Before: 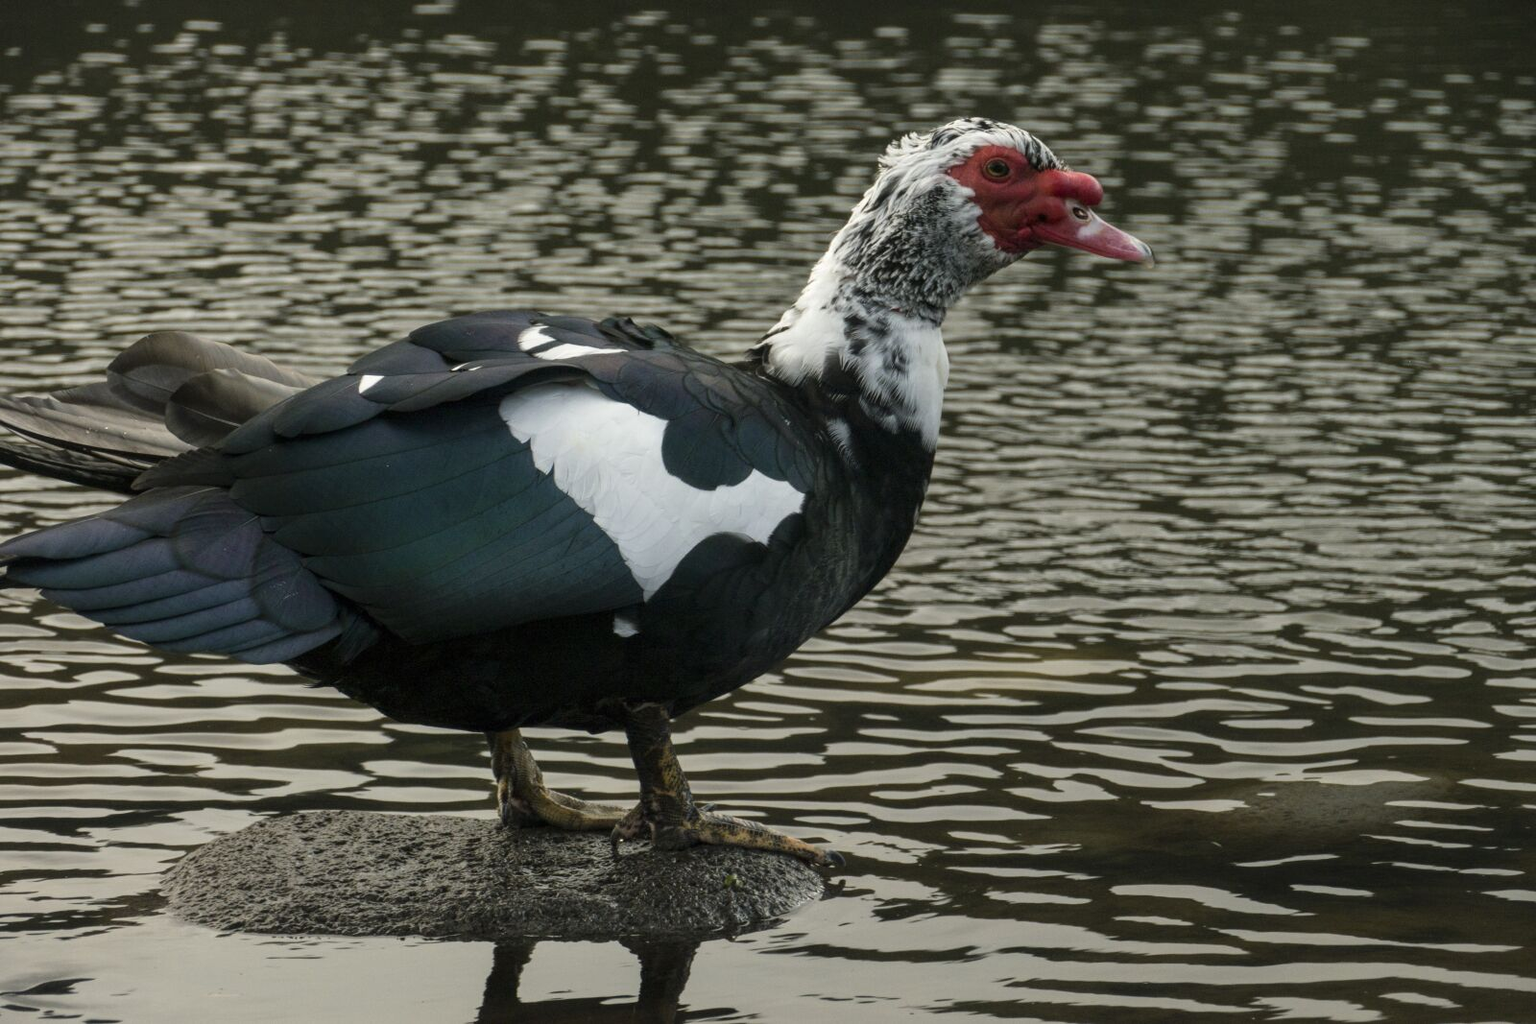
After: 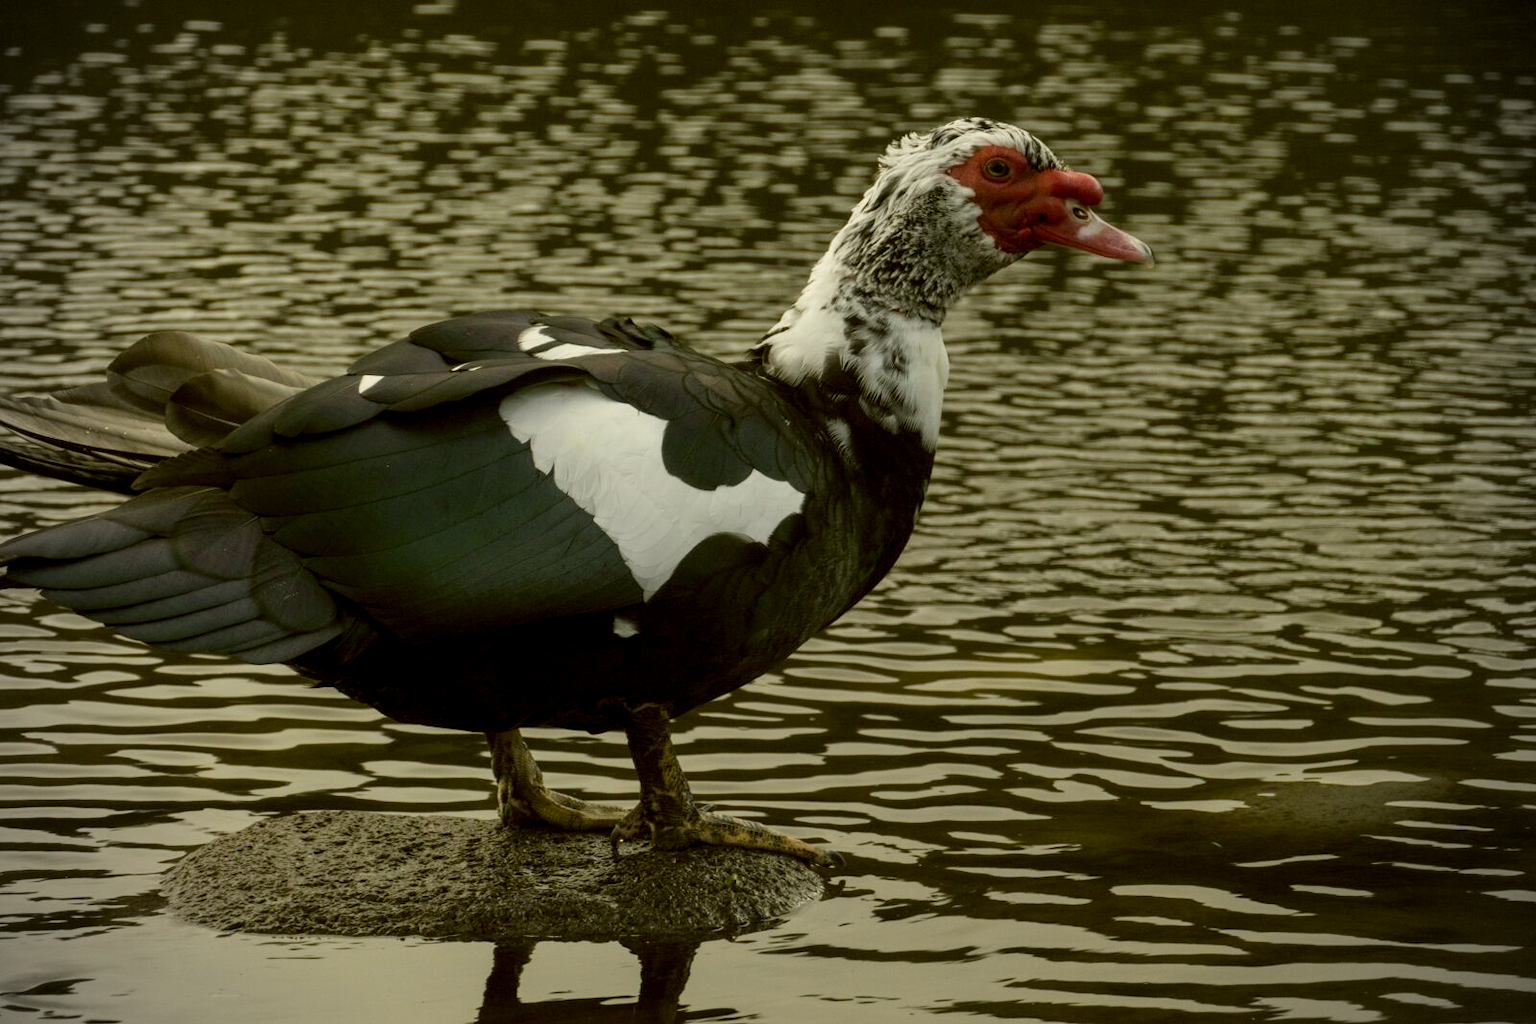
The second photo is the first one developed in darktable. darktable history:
exposure: black level correction 0.006, exposure -0.224 EV, compensate highlight preservation false
vignetting: brightness -0.539, saturation -0.514
color correction: highlights a* -1.78, highlights b* 10.26, shadows a* 0.785, shadows b* 18.98
